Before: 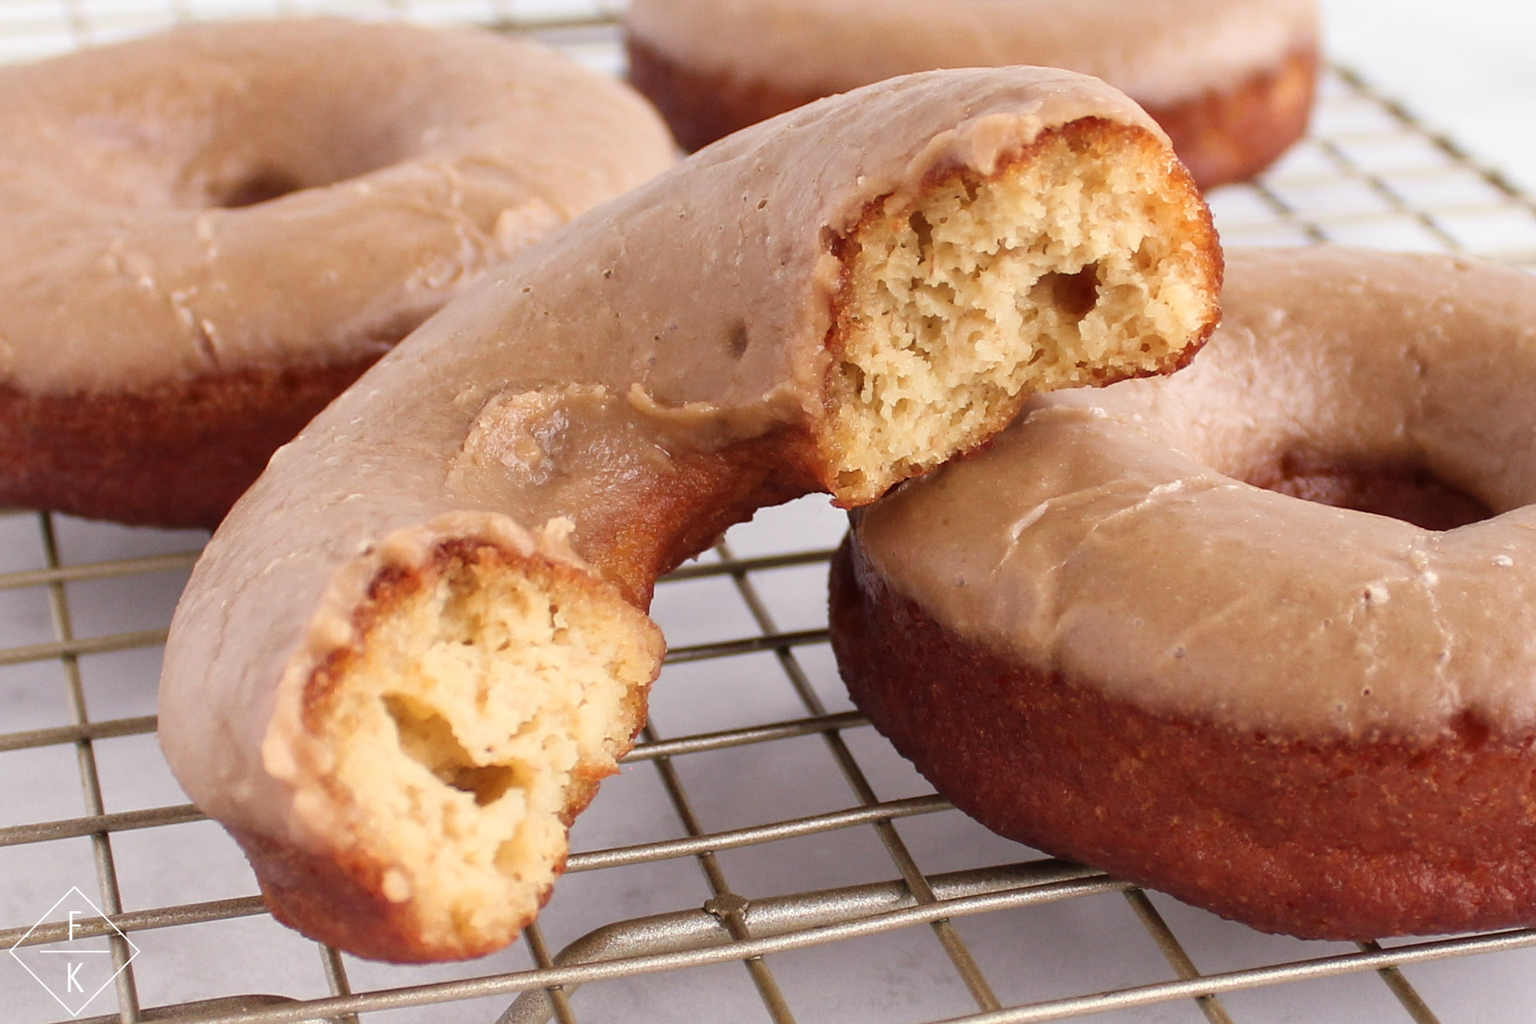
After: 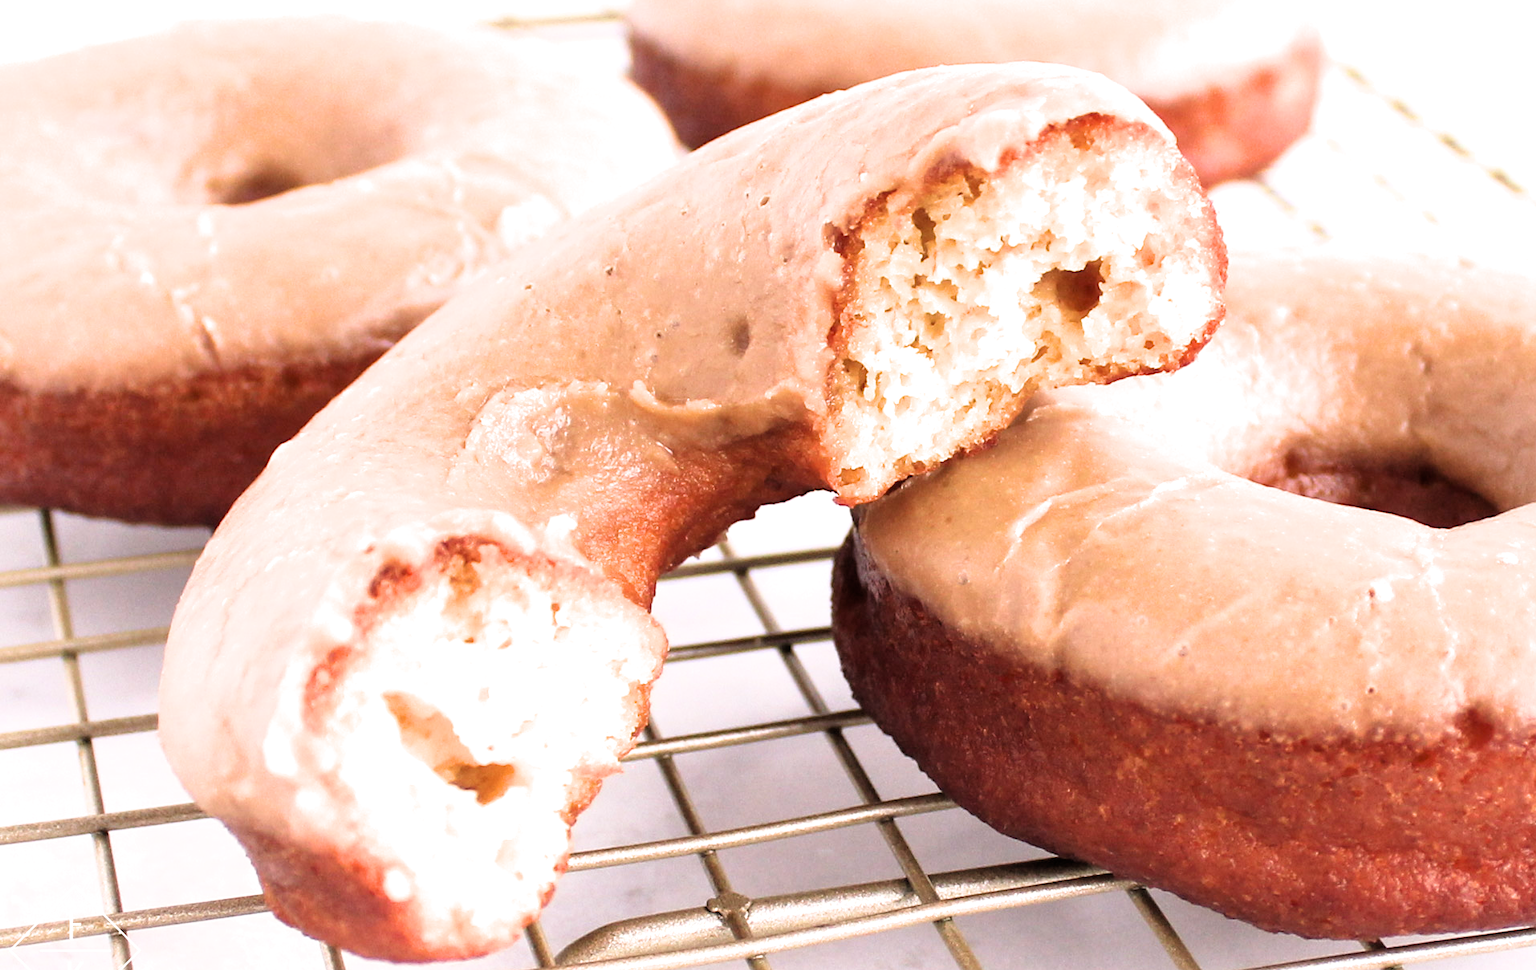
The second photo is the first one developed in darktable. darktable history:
exposure: black level correction 0, exposure 1.2 EV, compensate exposure bias true, compensate highlight preservation false
crop: top 0.448%, right 0.264%, bottom 5.045%
filmic rgb: black relative exposure -4.93 EV, white relative exposure 2.84 EV, hardness 3.72
